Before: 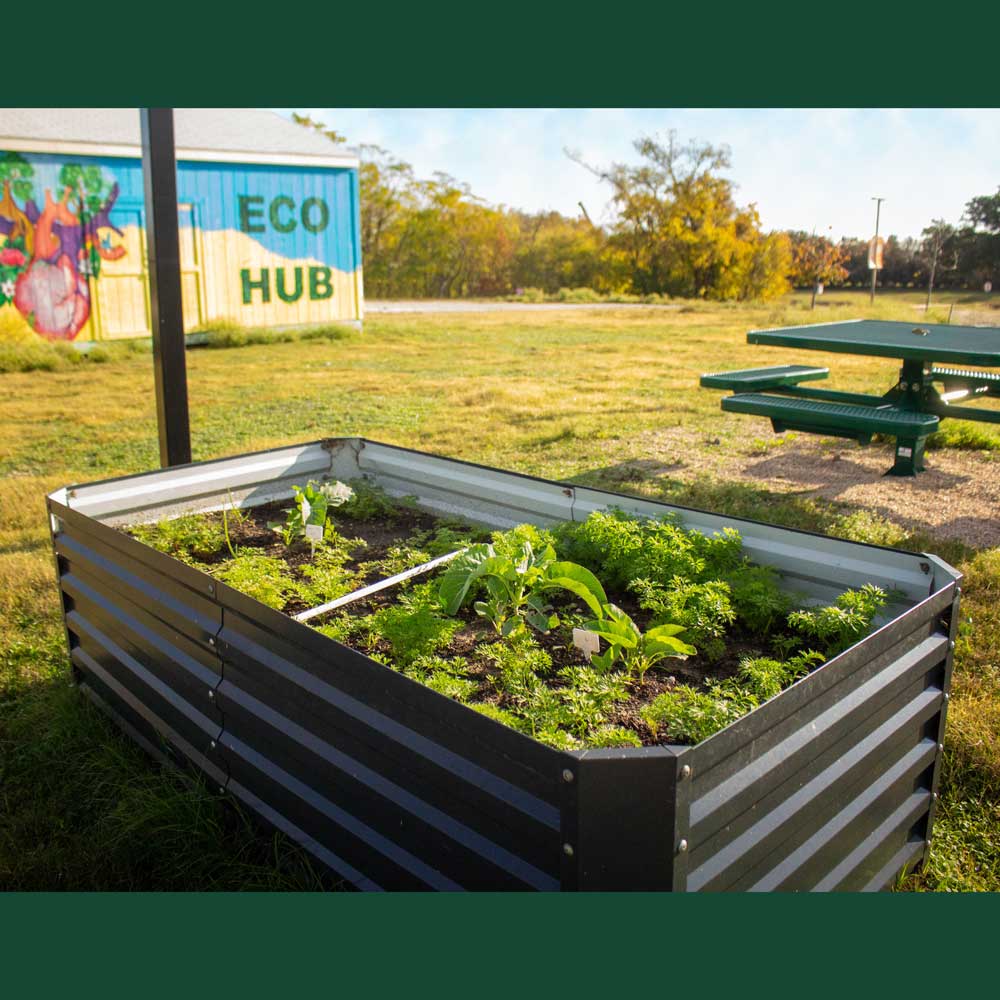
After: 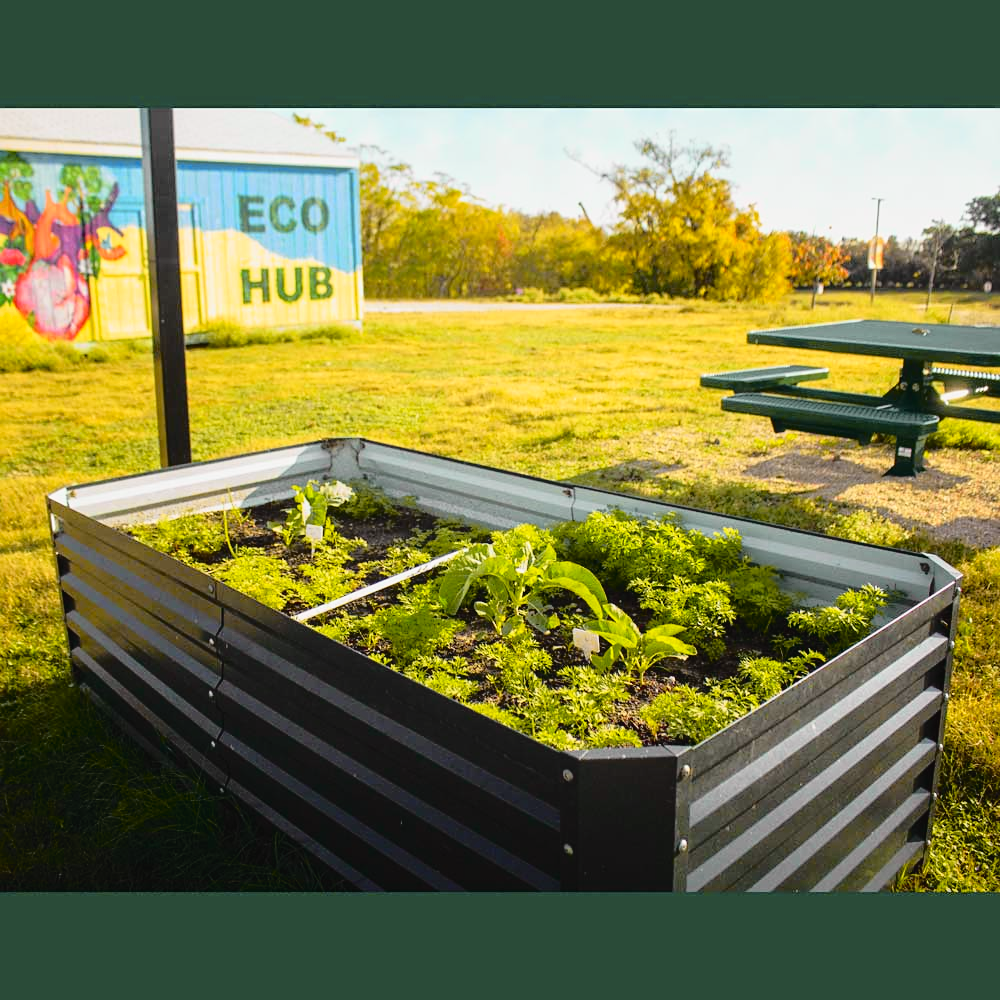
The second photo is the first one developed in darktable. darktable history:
tone curve: curves: ch0 [(0, 0.029) (0.168, 0.142) (0.359, 0.44) (0.469, 0.544) (0.634, 0.722) (0.858, 0.903) (1, 0.968)]; ch1 [(0, 0) (0.437, 0.453) (0.472, 0.47) (0.502, 0.502) (0.54, 0.534) (0.57, 0.592) (0.618, 0.66) (0.699, 0.749) (0.859, 0.899) (1, 1)]; ch2 [(0, 0) (0.33, 0.301) (0.421, 0.443) (0.476, 0.498) (0.505, 0.503) (0.547, 0.557) (0.586, 0.634) (0.608, 0.676) (1, 1)], color space Lab, independent channels, preserve colors none
sharpen: amount 0.2
